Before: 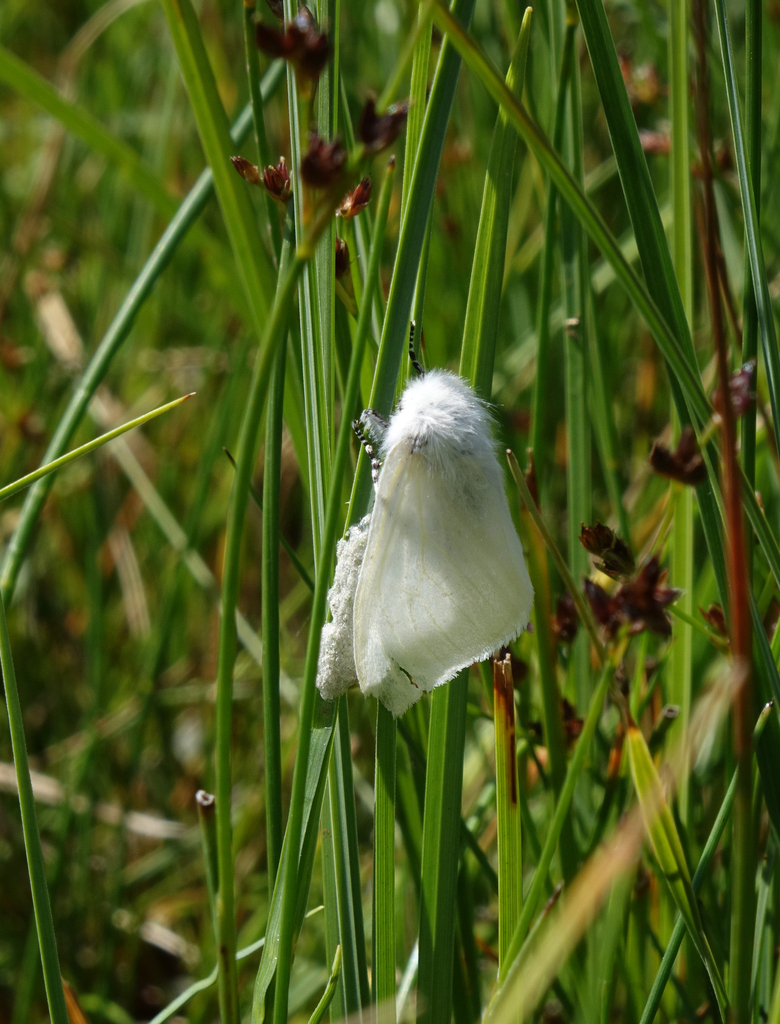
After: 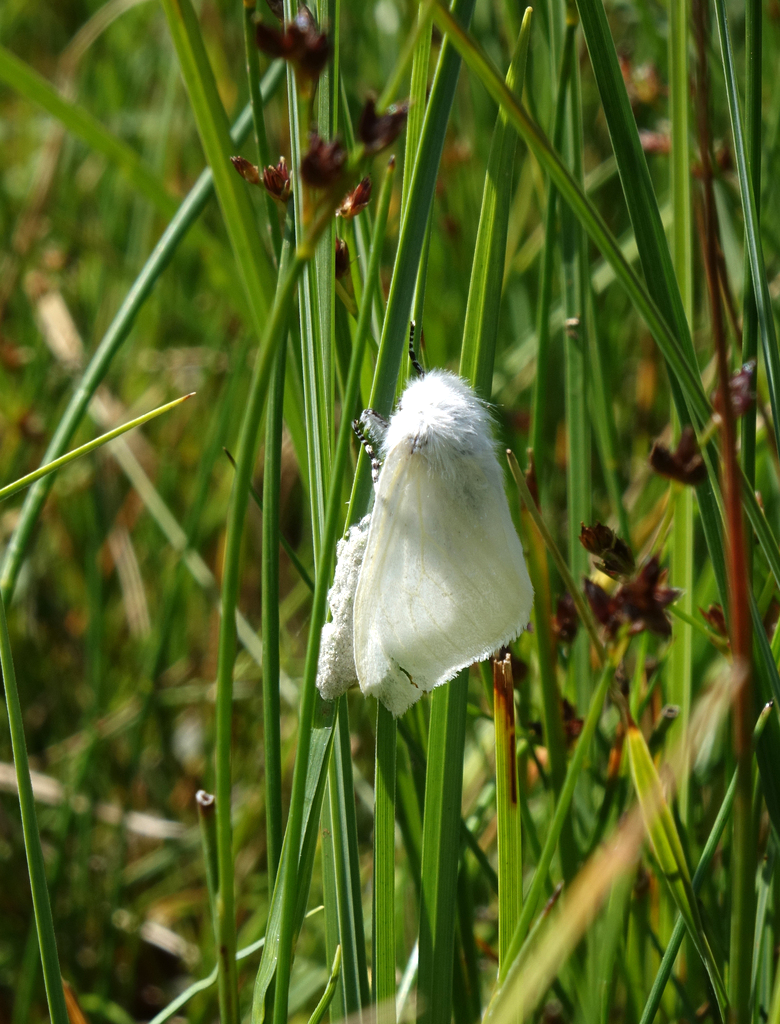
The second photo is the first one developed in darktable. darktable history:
tone equalizer: -8 EV -0.387 EV, -7 EV -0.398 EV, -6 EV -0.305 EV, -5 EV -0.183 EV, -3 EV 0.194 EV, -2 EV 0.347 EV, -1 EV 0.364 EV, +0 EV 0.409 EV, smoothing diameter 24.88%, edges refinement/feathering 13.18, preserve details guided filter
